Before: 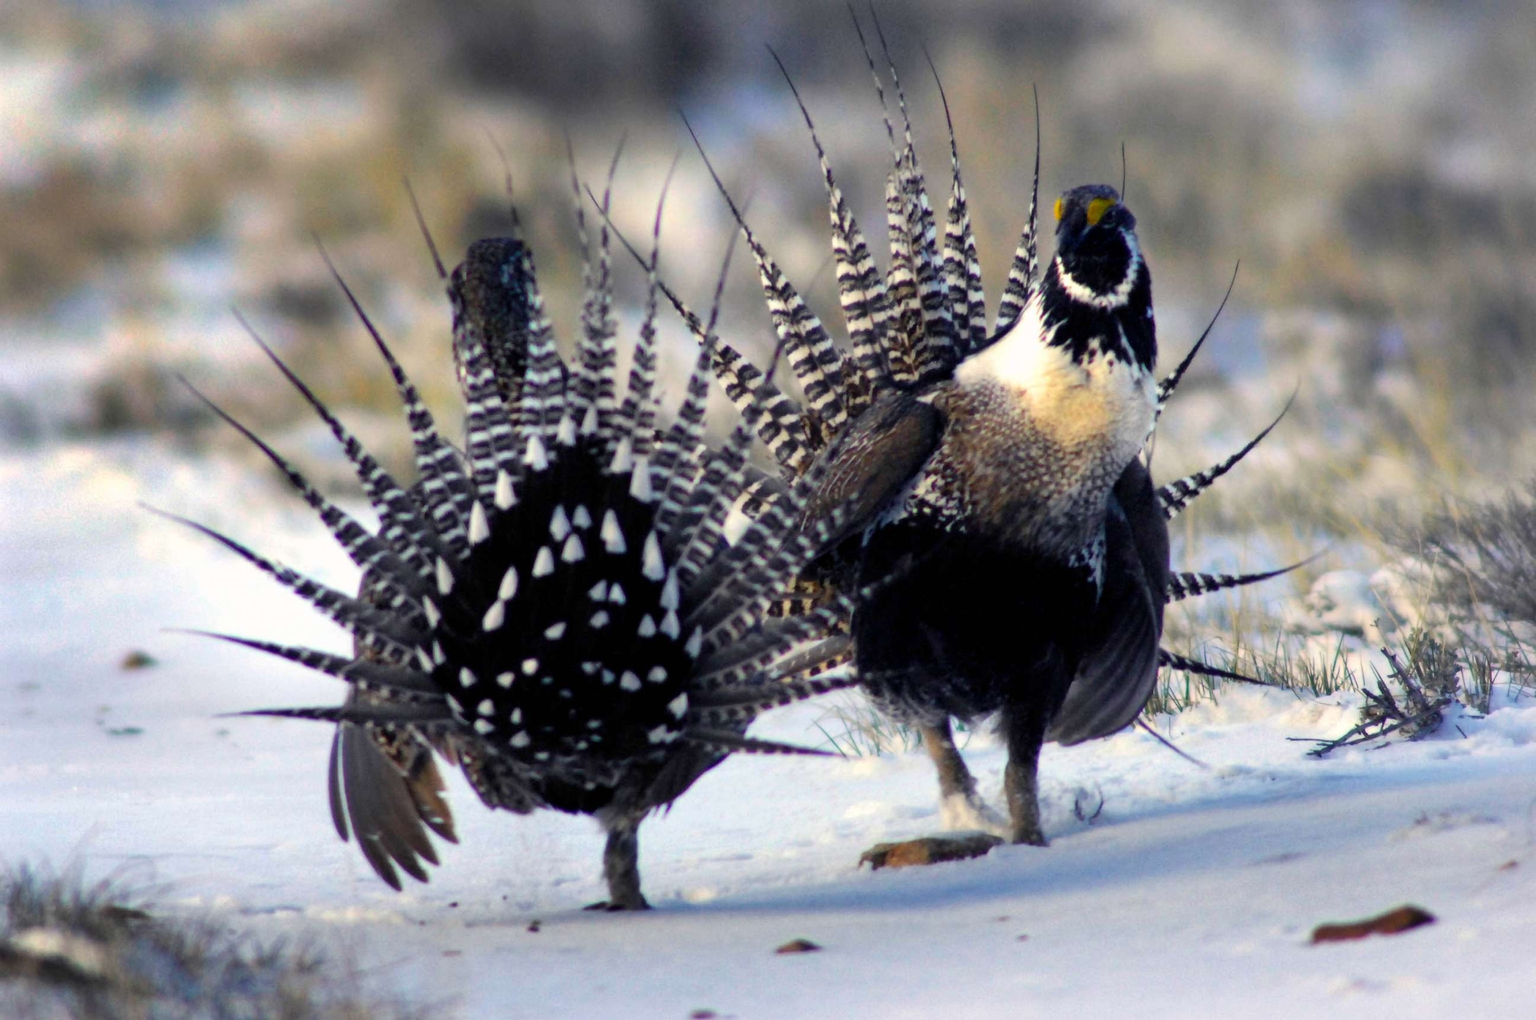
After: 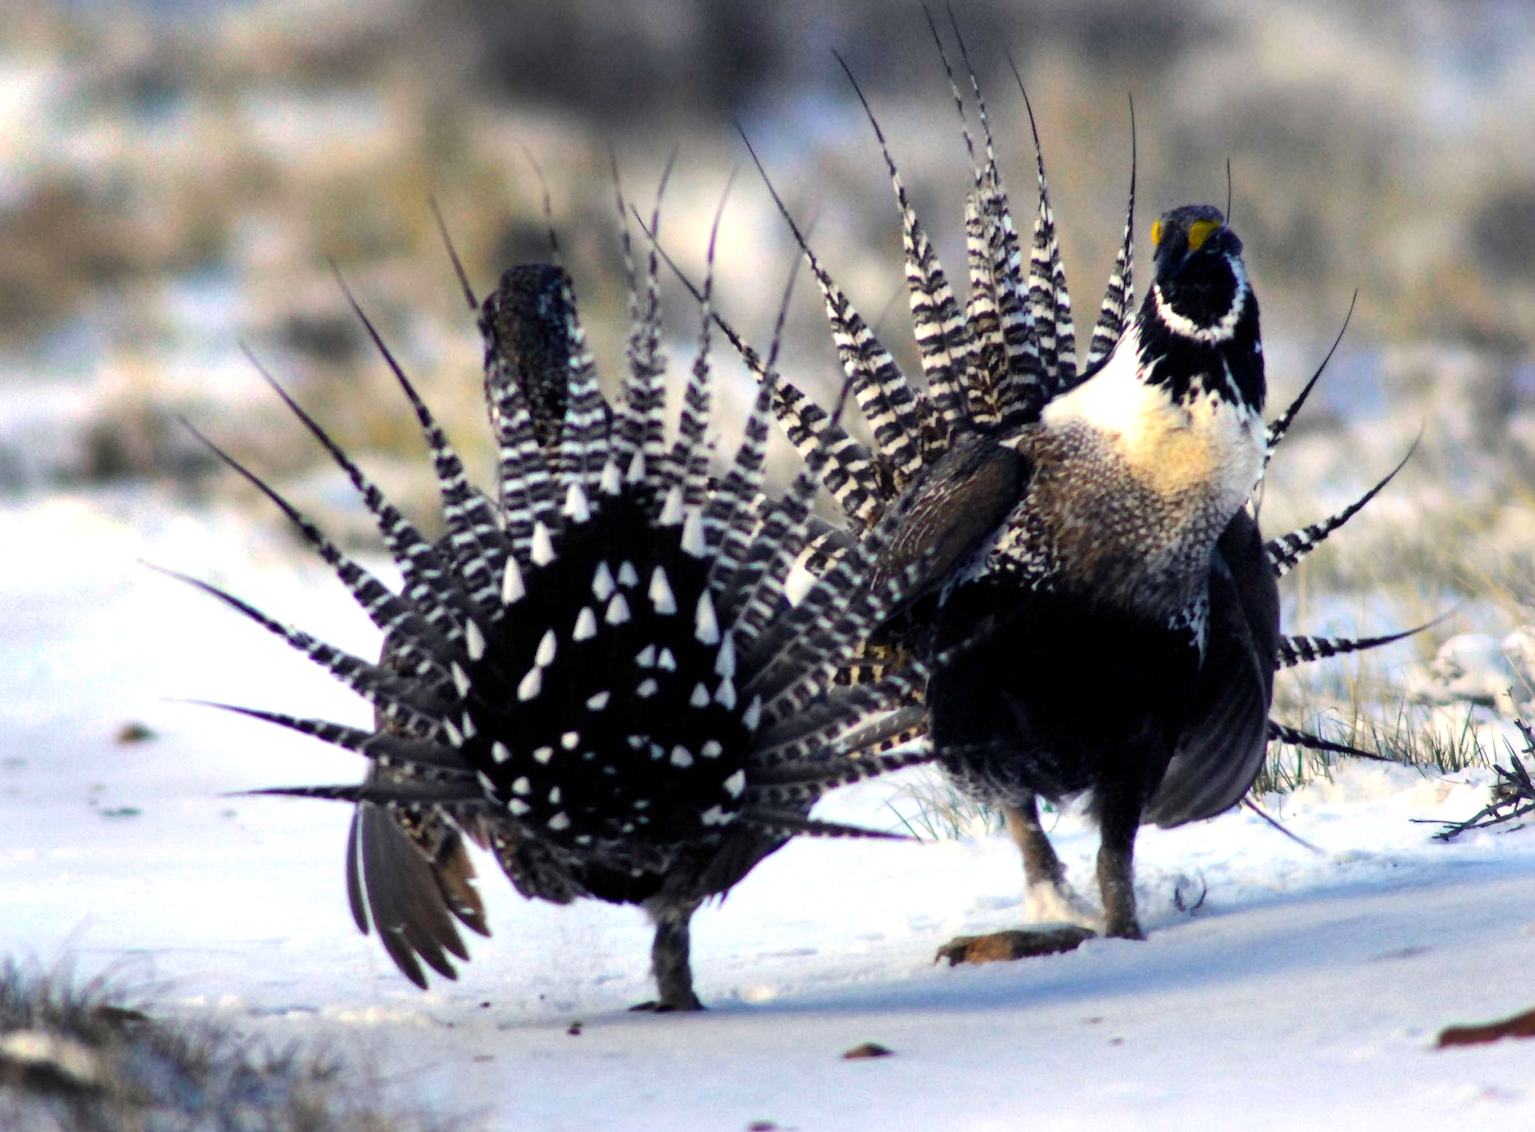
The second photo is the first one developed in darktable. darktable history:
tone equalizer: -8 EV -0.417 EV, -7 EV -0.389 EV, -6 EV -0.333 EV, -5 EV -0.222 EV, -3 EV 0.222 EV, -2 EV 0.333 EV, -1 EV 0.389 EV, +0 EV 0.417 EV, edges refinement/feathering 500, mask exposure compensation -1.57 EV, preserve details no
crop and rotate: left 1.088%, right 8.807%
